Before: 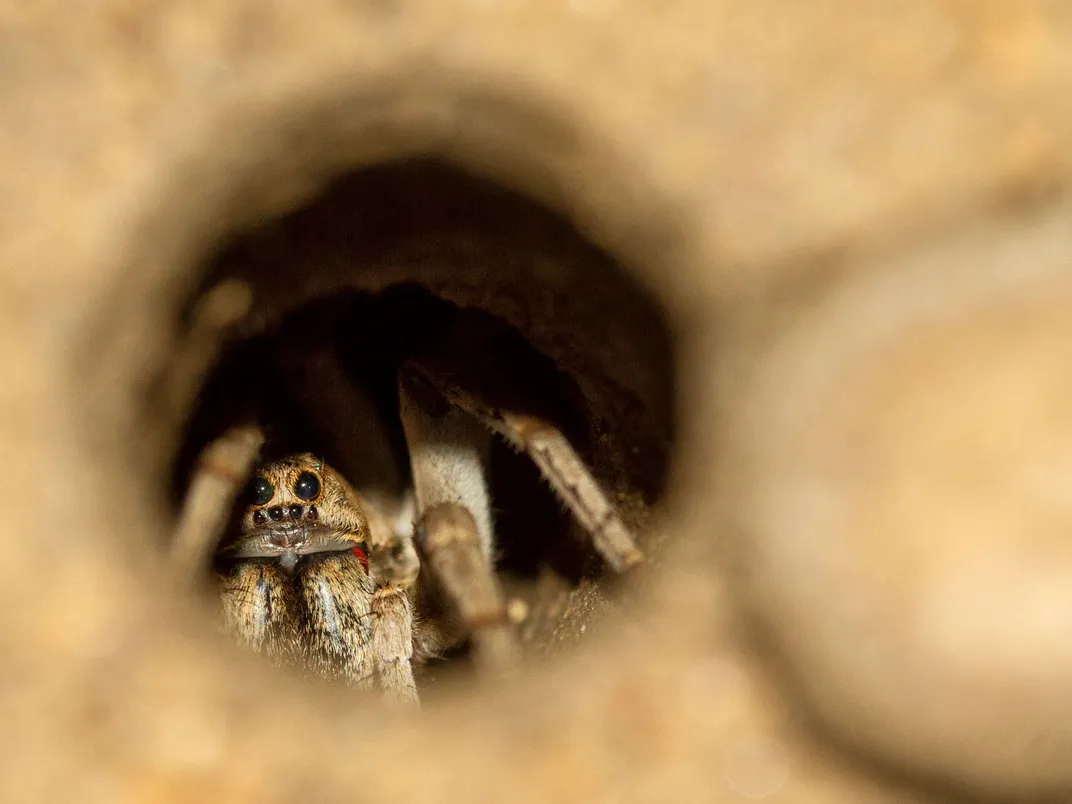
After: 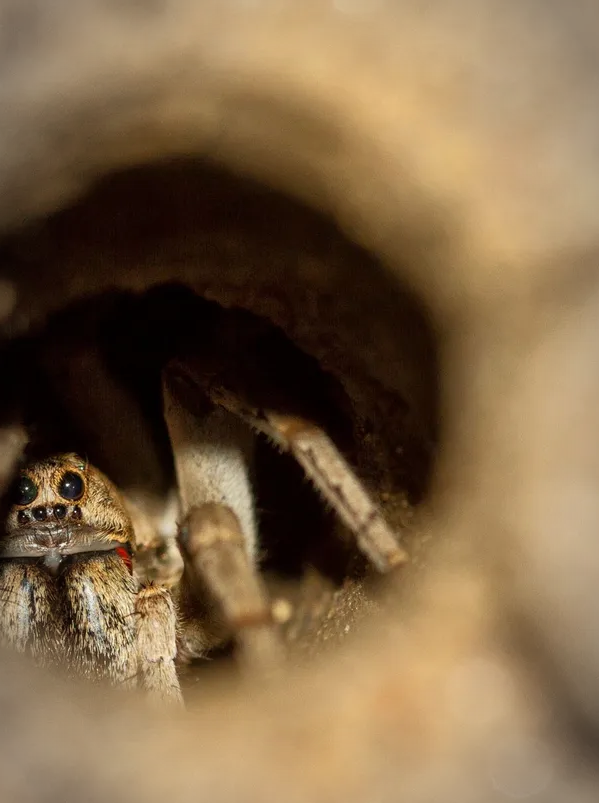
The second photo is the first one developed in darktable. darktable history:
vignetting: automatic ratio true, unbound false
crop: left 22.073%, right 22.036%, bottom 0.004%
